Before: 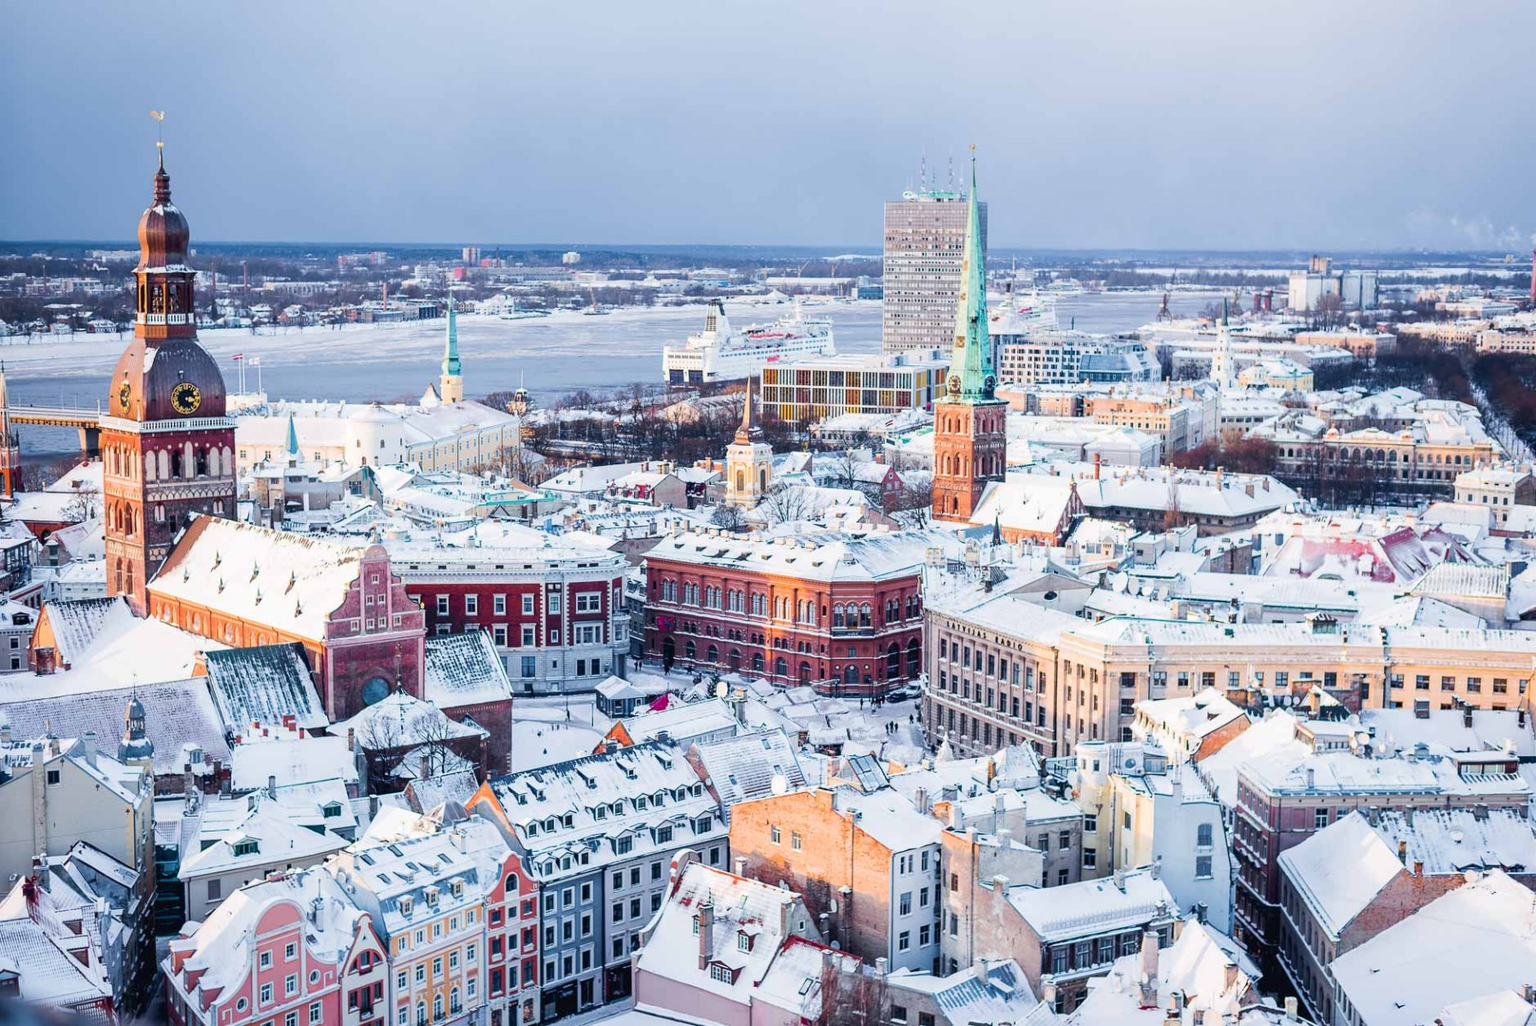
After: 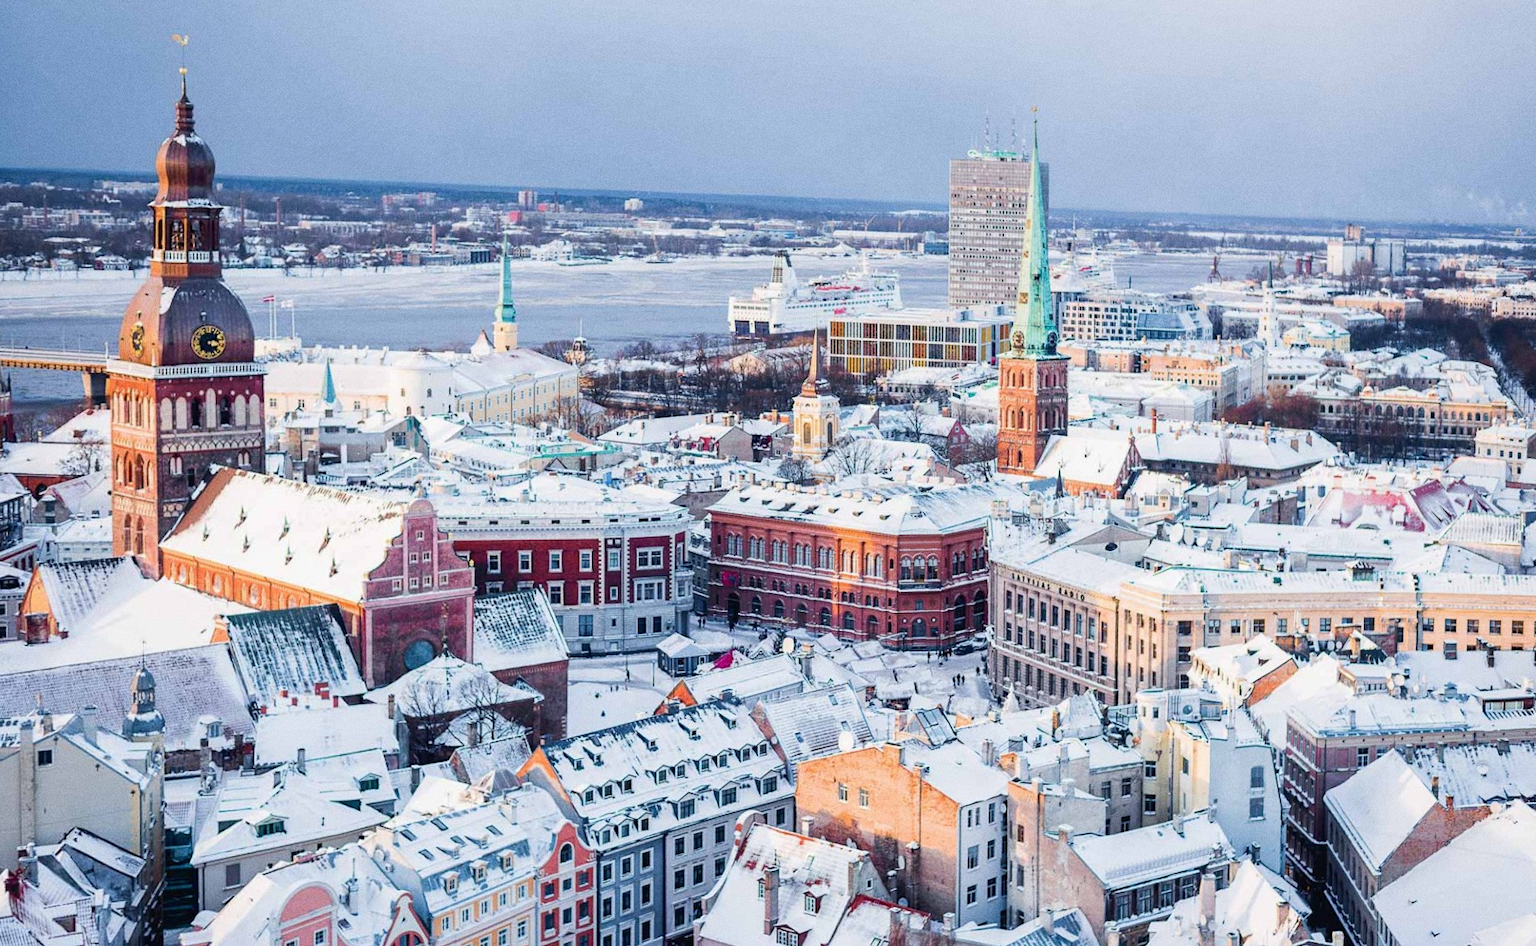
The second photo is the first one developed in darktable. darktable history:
grain: on, module defaults
exposure: exposure -0.04 EV, compensate highlight preservation false
rotate and perspective: rotation -0.013°, lens shift (vertical) -0.027, lens shift (horizontal) 0.178, crop left 0.016, crop right 0.989, crop top 0.082, crop bottom 0.918
